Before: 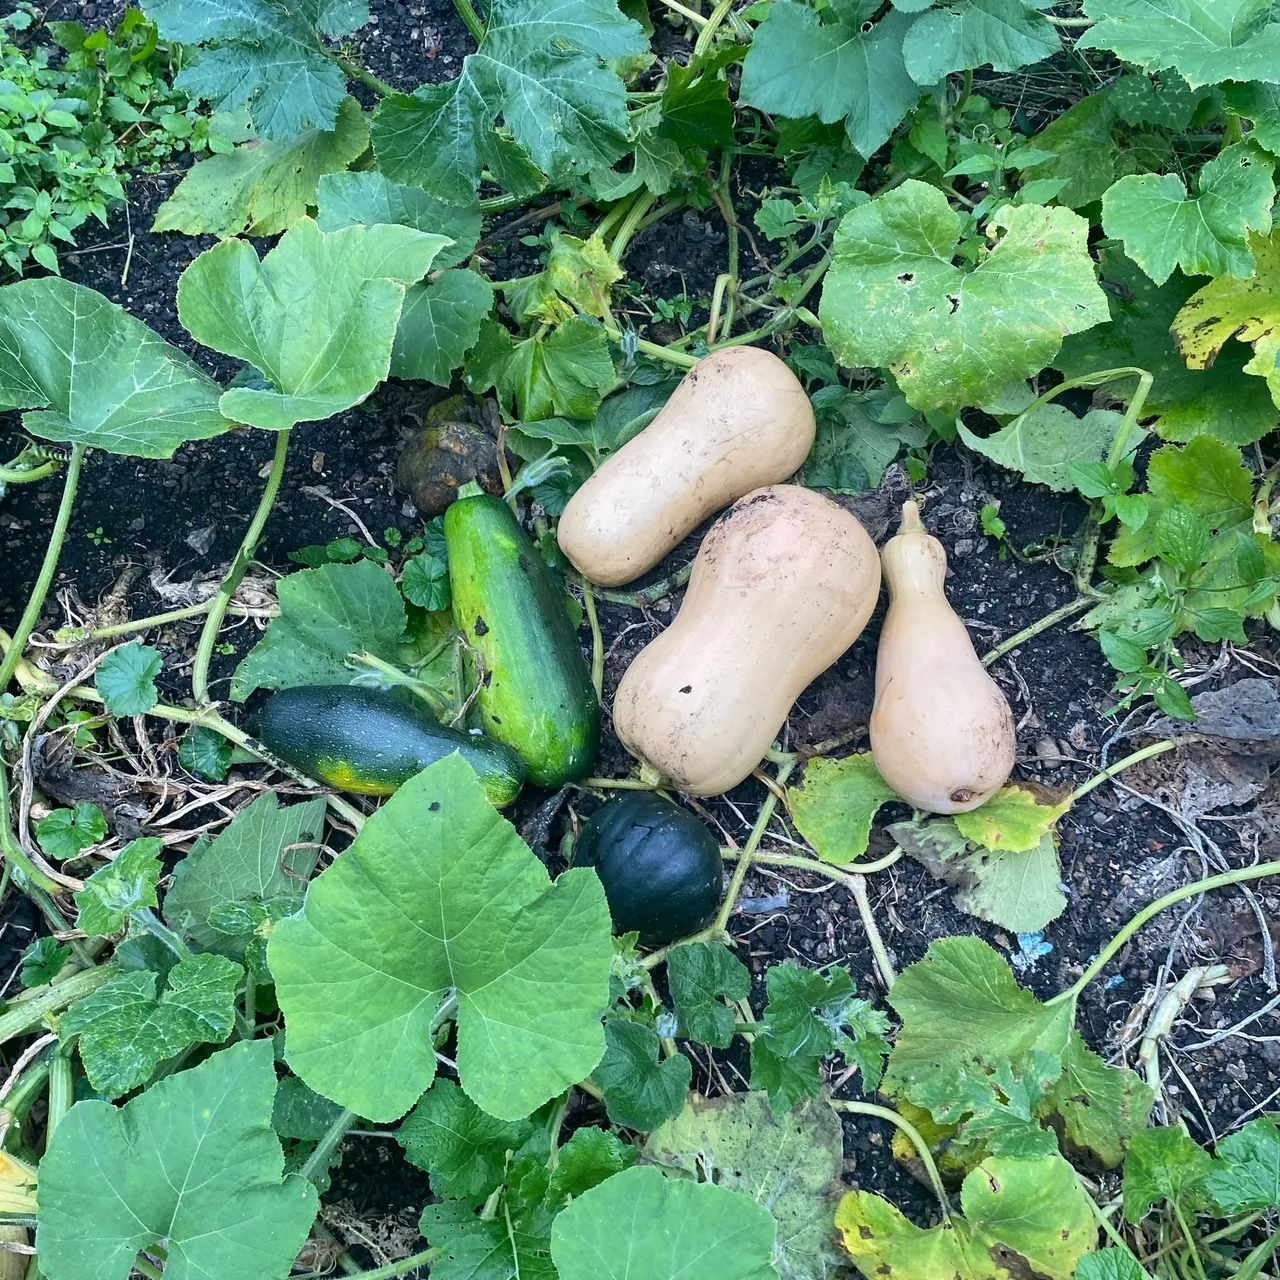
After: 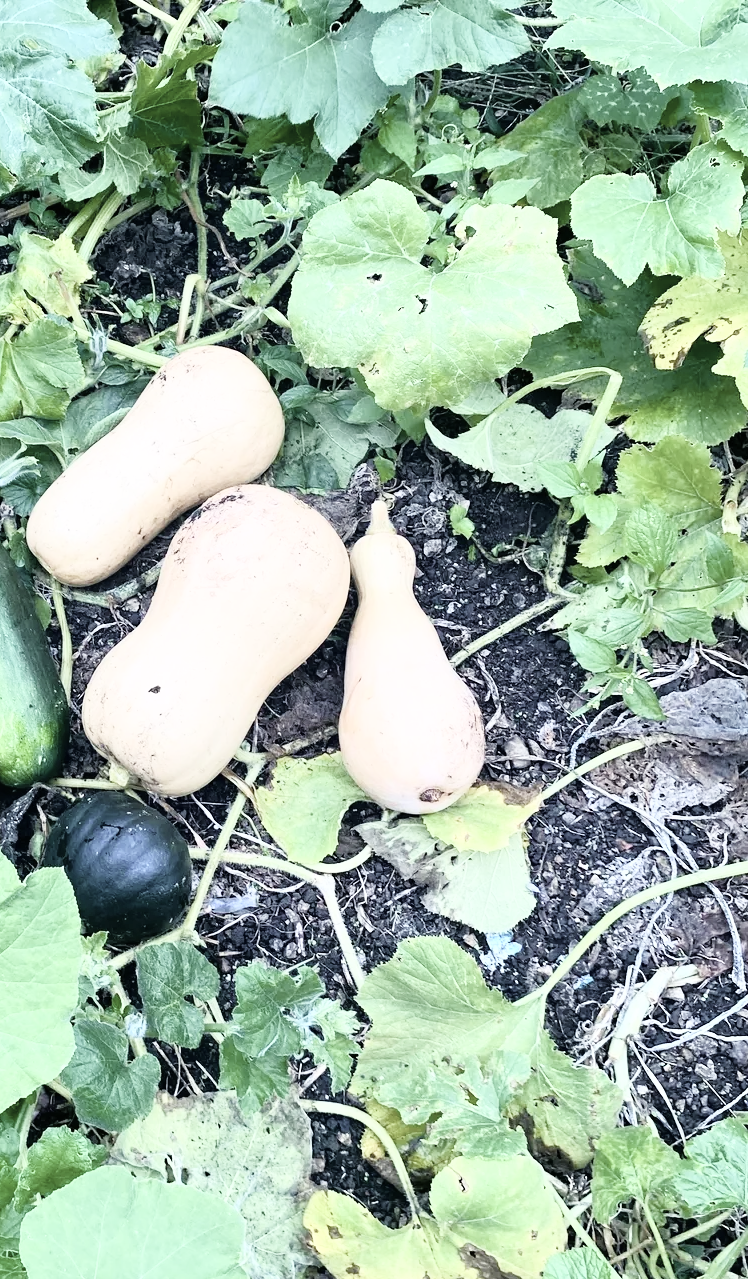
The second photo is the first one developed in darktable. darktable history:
crop: left 41.553%
color balance rgb: shadows lift › chroma 3.296%, shadows lift › hue 280.72°, perceptual saturation grading › global saturation 20%, perceptual saturation grading › highlights -49.133%, perceptual saturation grading › shadows 26.168%
color zones: curves: ch1 [(0, 0.292) (0.001, 0.292) (0.2, 0.264) (0.4, 0.248) (0.6, 0.248) (0.8, 0.264) (0.999, 0.292) (1, 0.292)]
base curve: curves: ch0 [(0, 0) (0.012, 0.01) (0.073, 0.168) (0.31, 0.711) (0.645, 0.957) (1, 1)]
